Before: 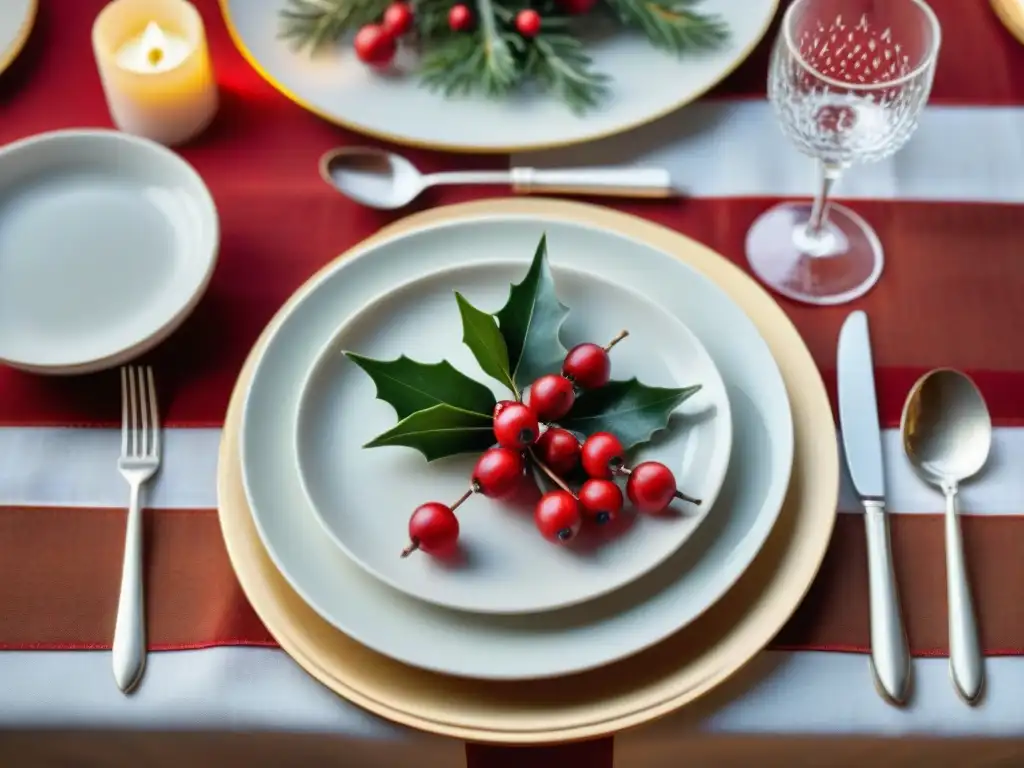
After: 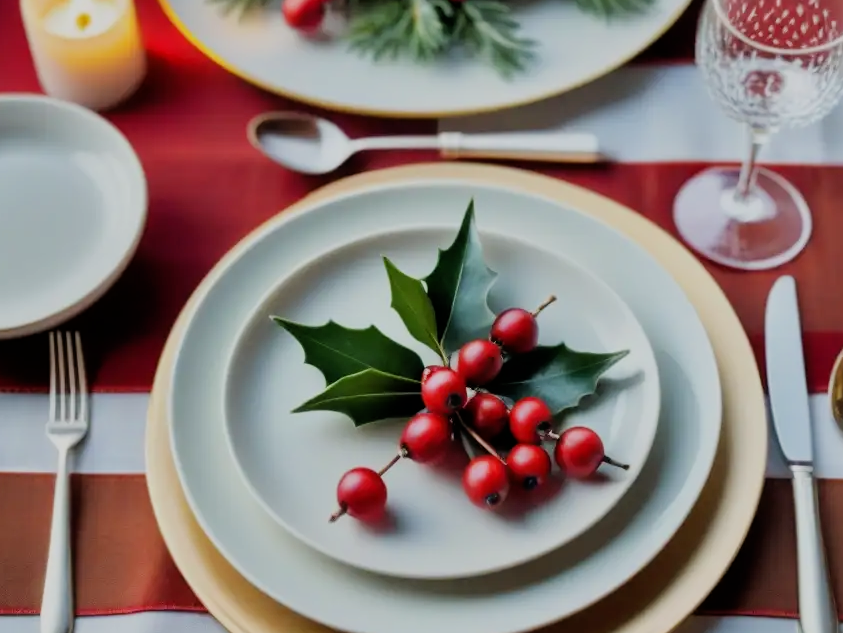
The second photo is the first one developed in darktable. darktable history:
filmic rgb: black relative exposure -7.65 EV, white relative exposure 4.56 EV, hardness 3.61
crop and rotate: left 7.098%, top 4.589%, right 10.509%, bottom 12.958%
